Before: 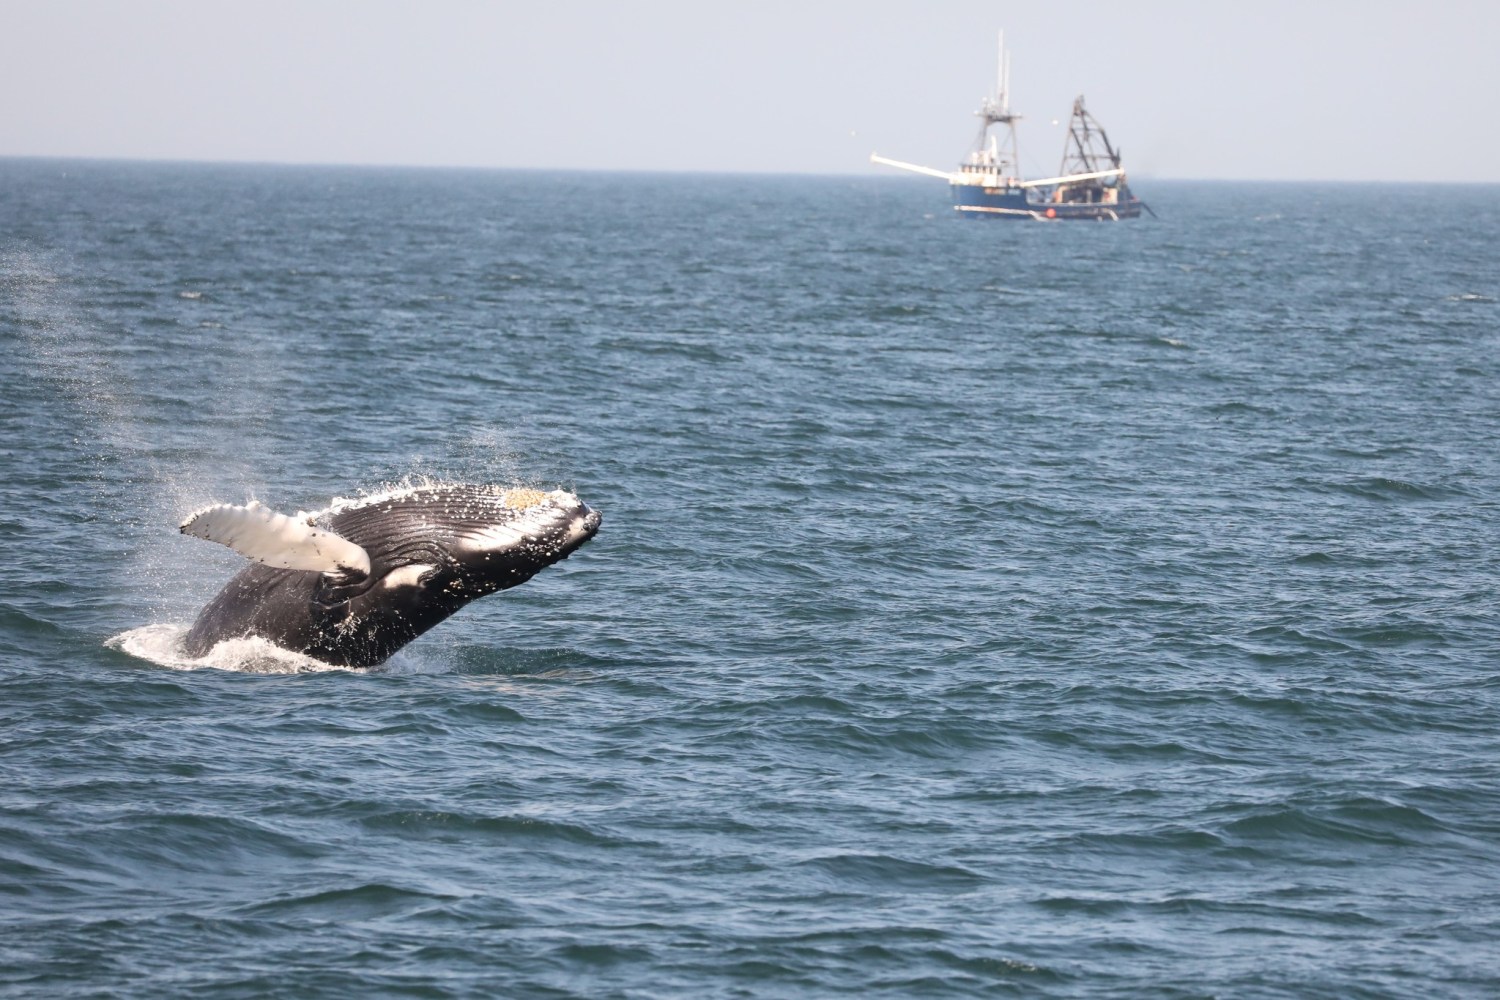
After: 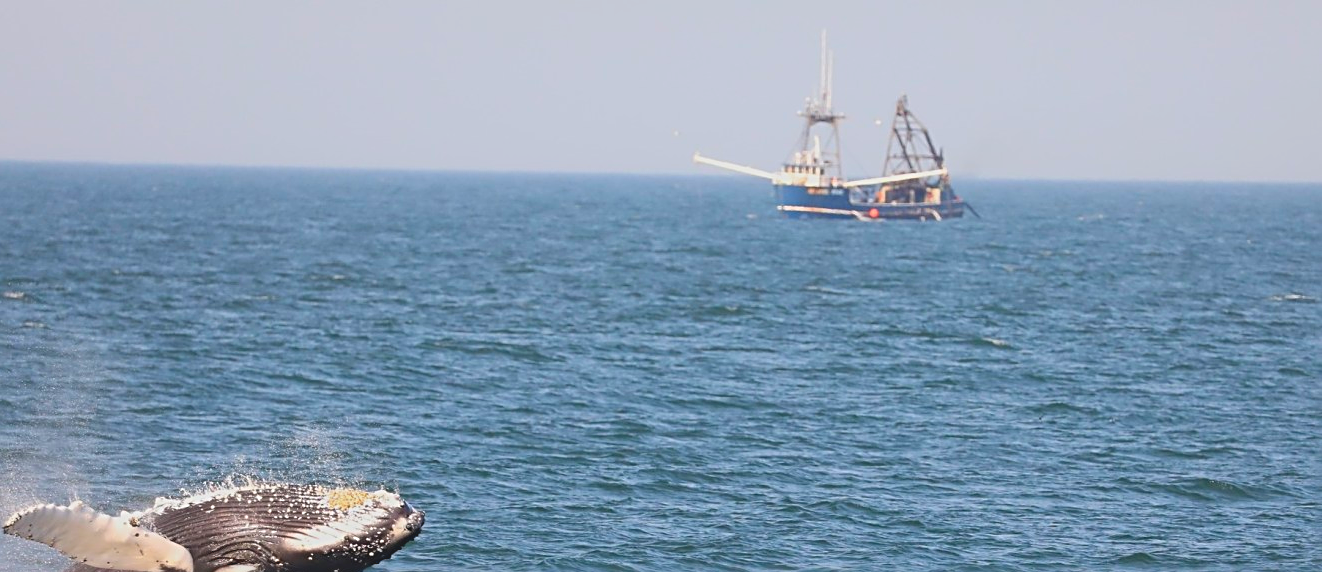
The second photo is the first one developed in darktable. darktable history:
contrast brightness saturation: contrast -0.19, saturation 0.19
color balance: output saturation 120%
crop and rotate: left 11.812%, bottom 42.776%
sharpen: radius 2.543, amount 0.636
